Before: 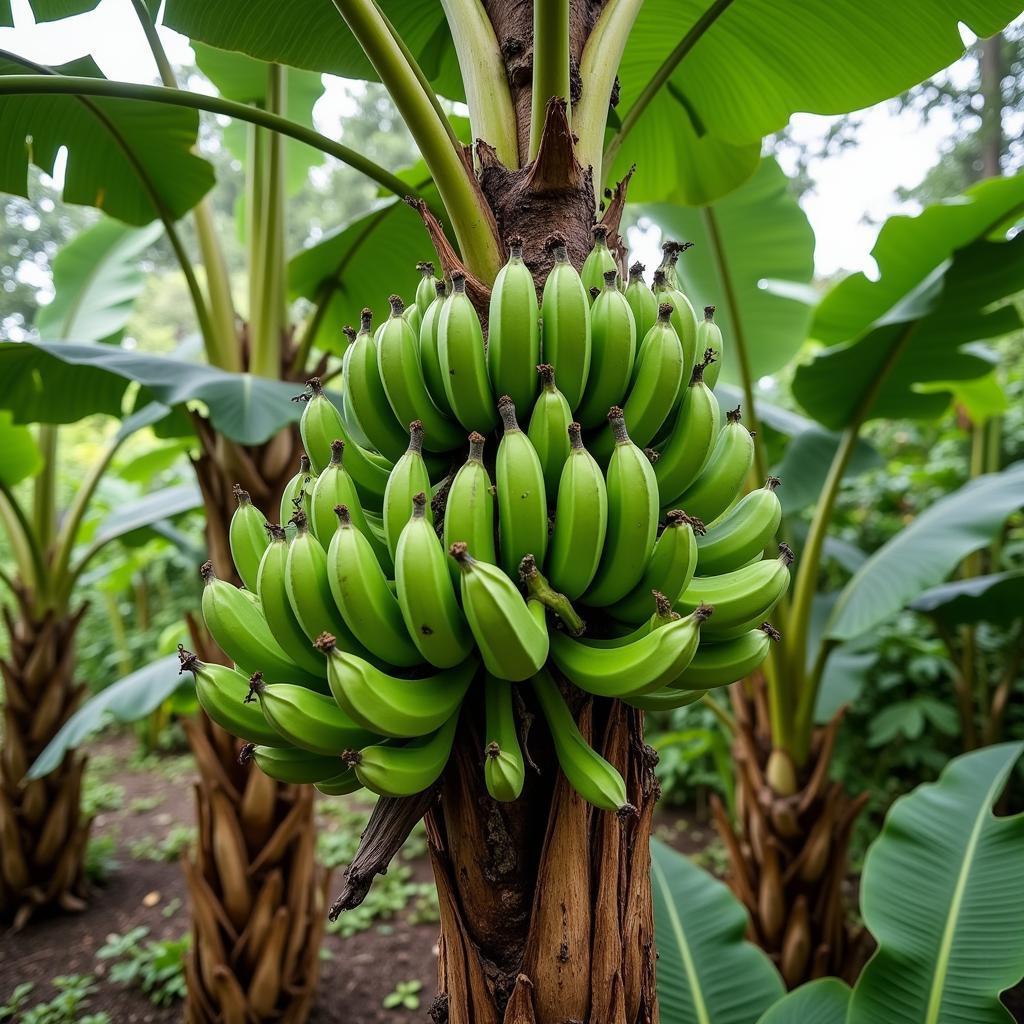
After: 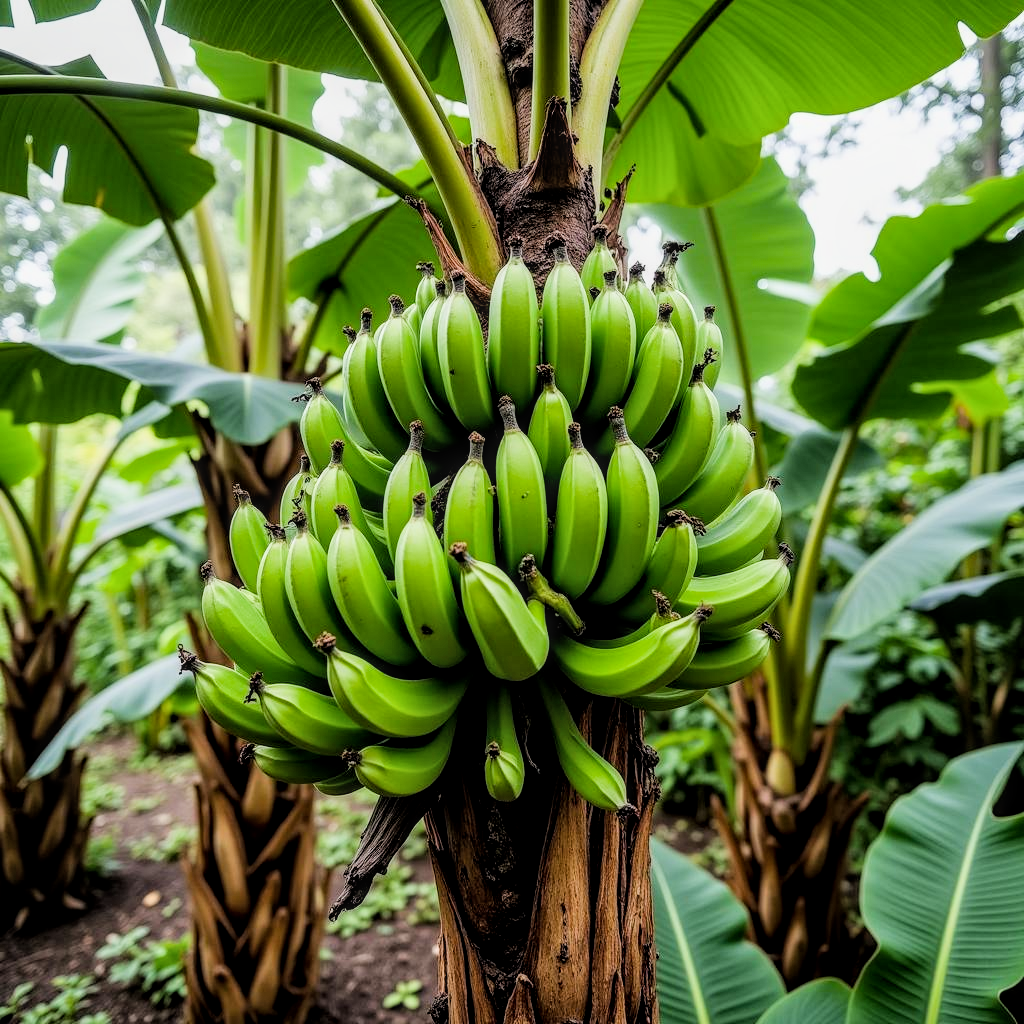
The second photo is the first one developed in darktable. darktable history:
exposure: black level correction 0, exposure 0.5 EV, compensate highlight preservation false
filmic rgb: black relative exposure -5 EV, hardness 2.88, contrast 1.2, highlights saturation mix -30%
local contrast: on, module defaults
color balance rgb: perceptual saturation grading › global saturation 10%
